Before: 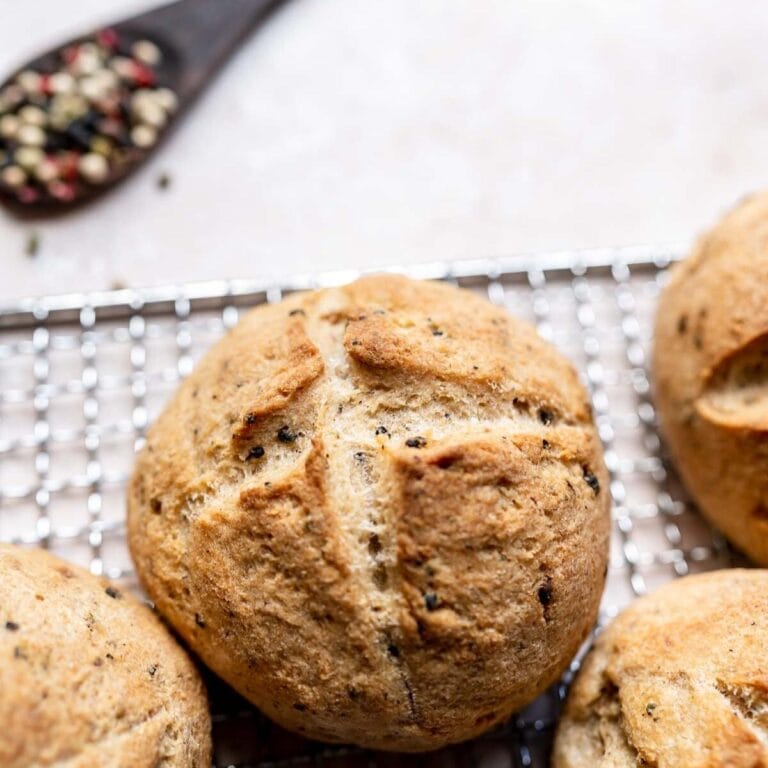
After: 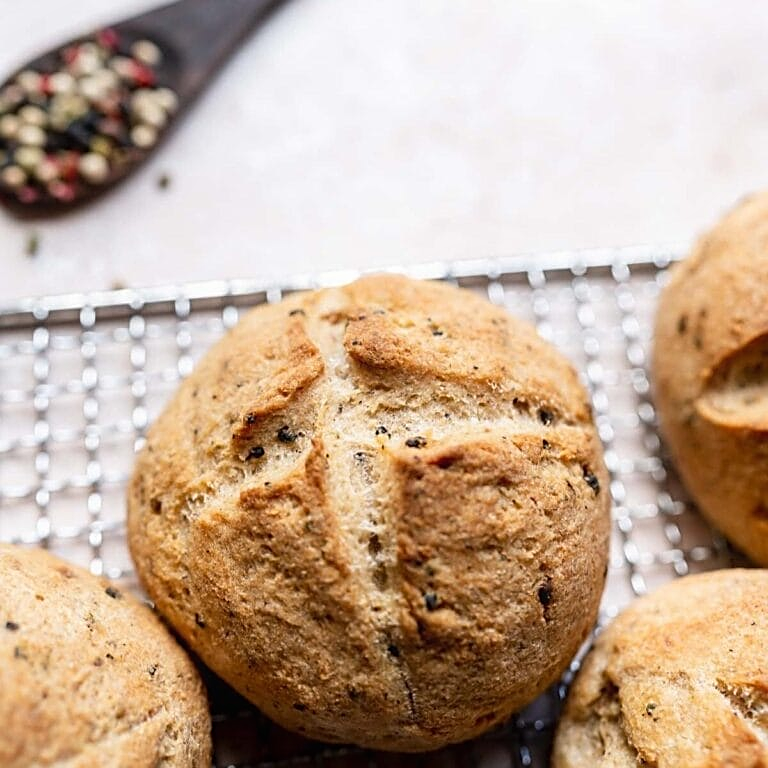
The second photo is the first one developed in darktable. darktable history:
sharpen: on, module defaults
contrast equalizer: y [[0.513, 0.565, 0.608, 0.562, 0.512, 0.5], [0.5 ×6], [0.5, 0.5, 0.5, 0.528, 0.598, 0.658], [0 ×6], [0 ×6]], mix -0.184
